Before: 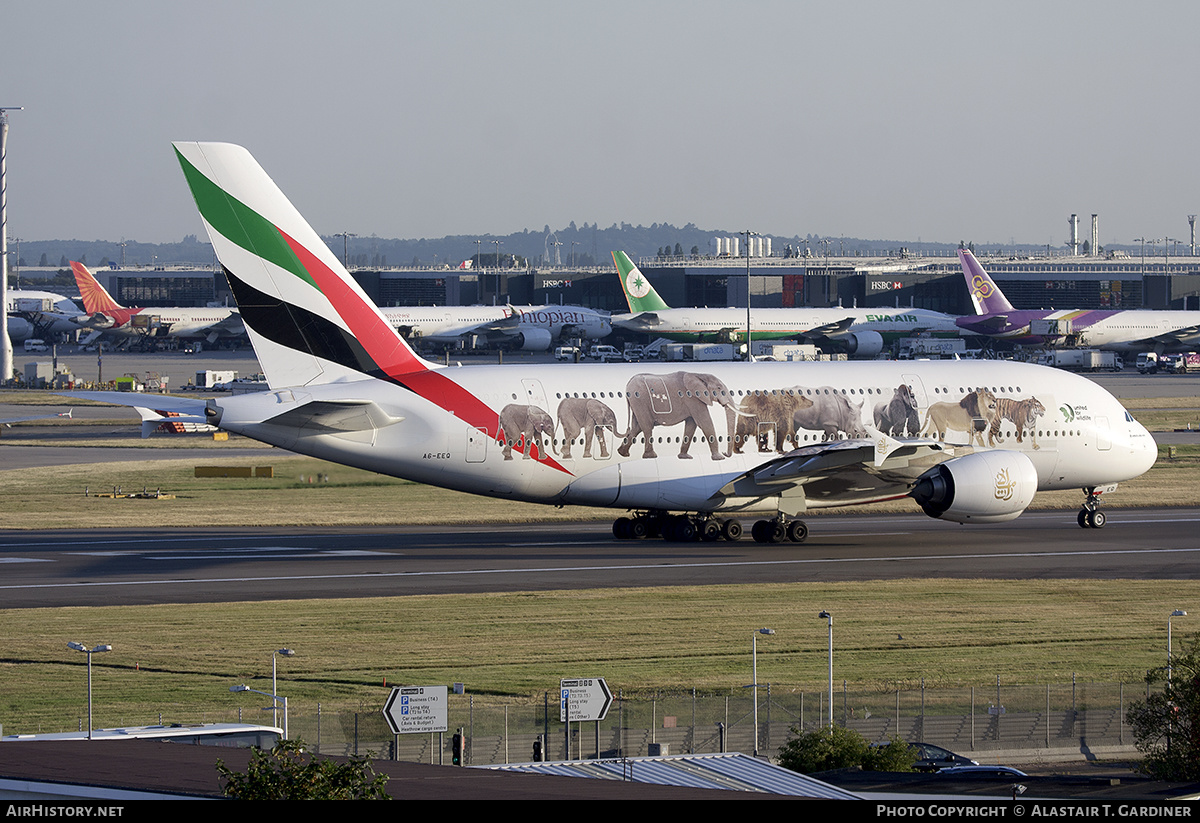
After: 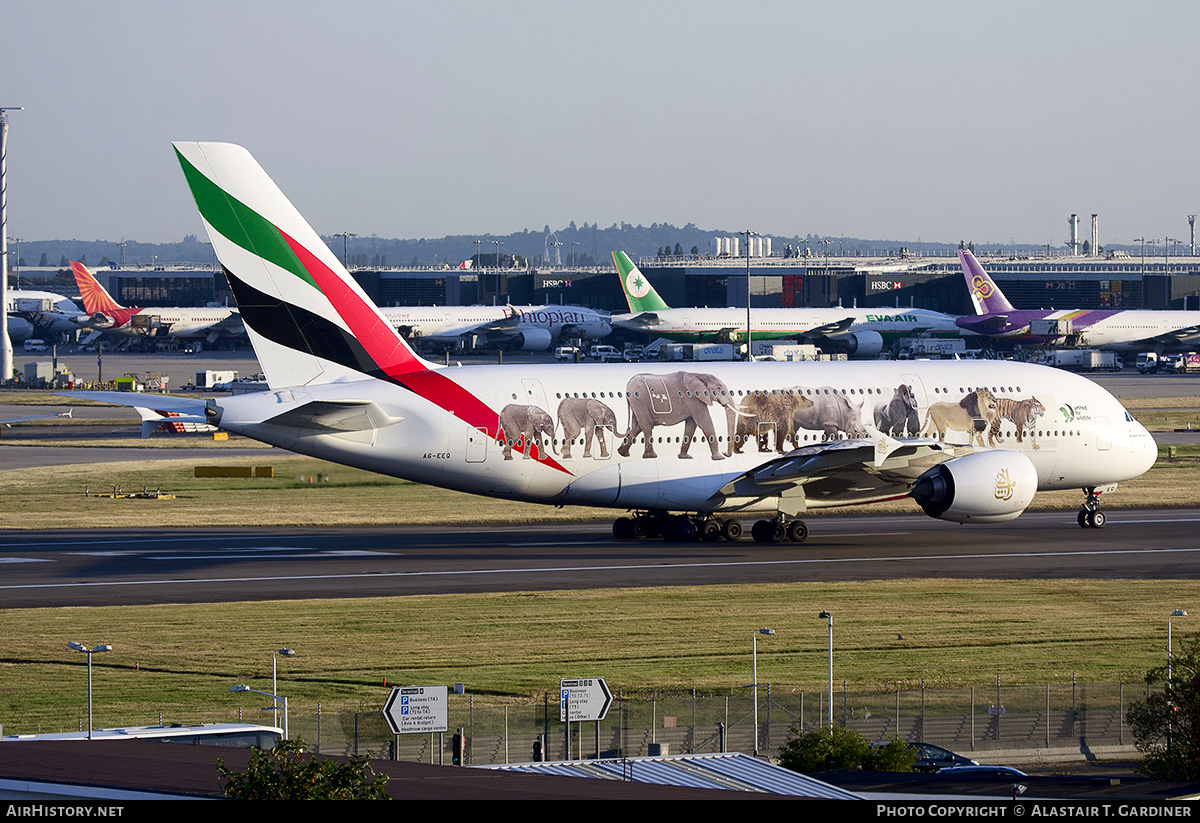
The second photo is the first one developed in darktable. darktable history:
contrast brightness saturation: contrast 0.179, saturation 0.31
